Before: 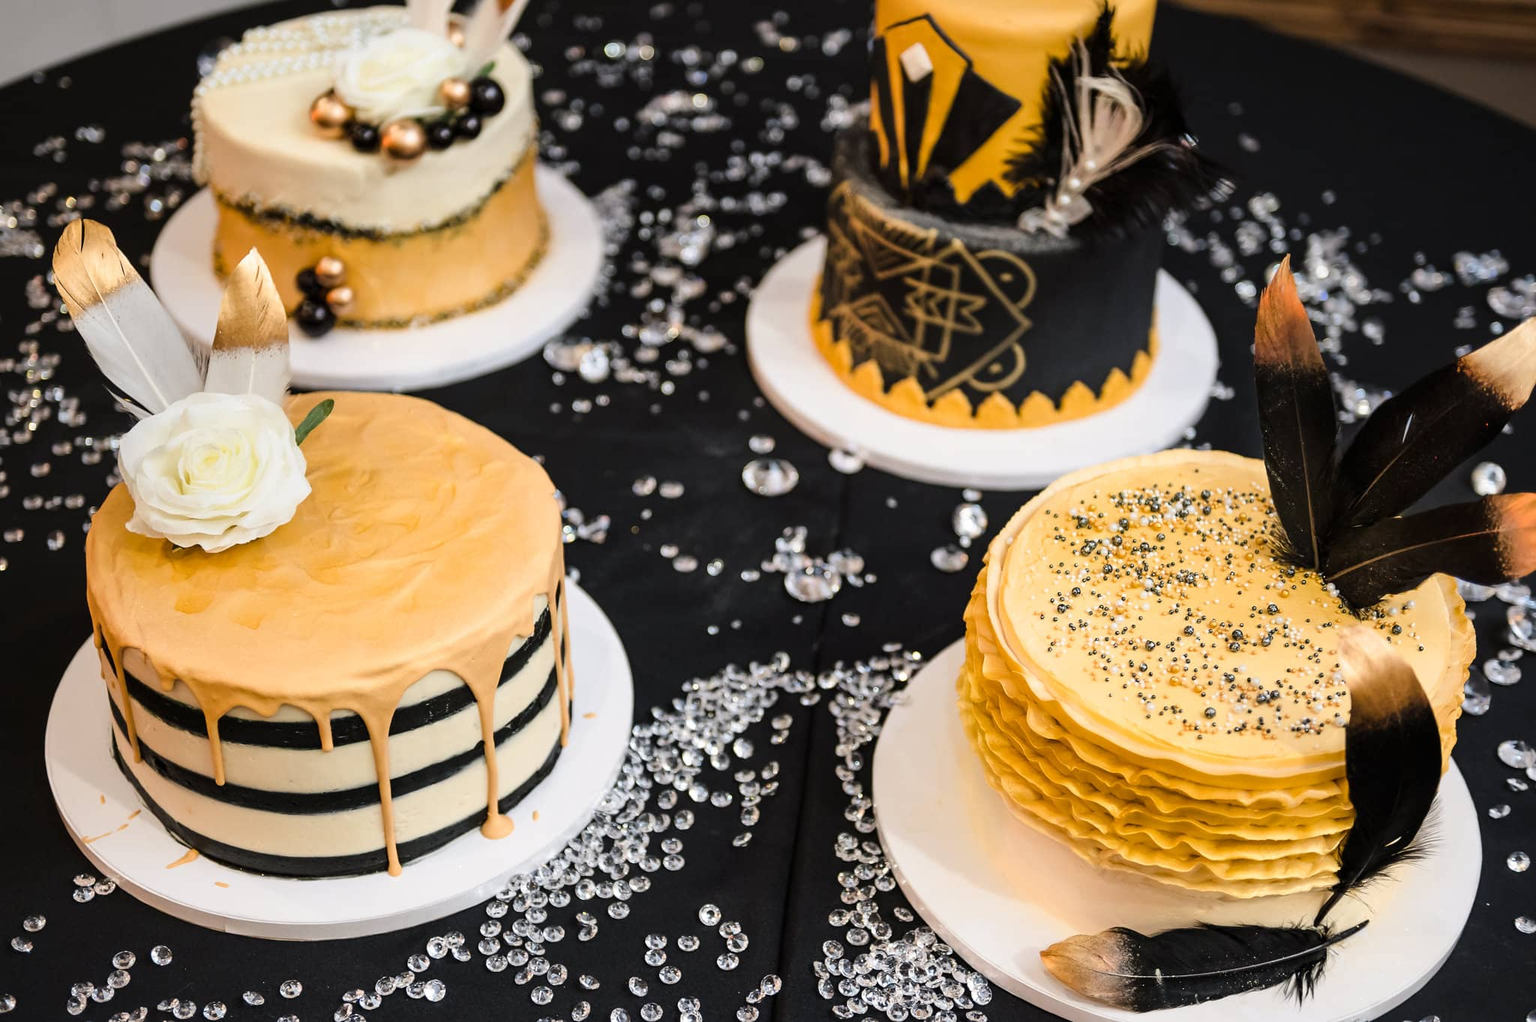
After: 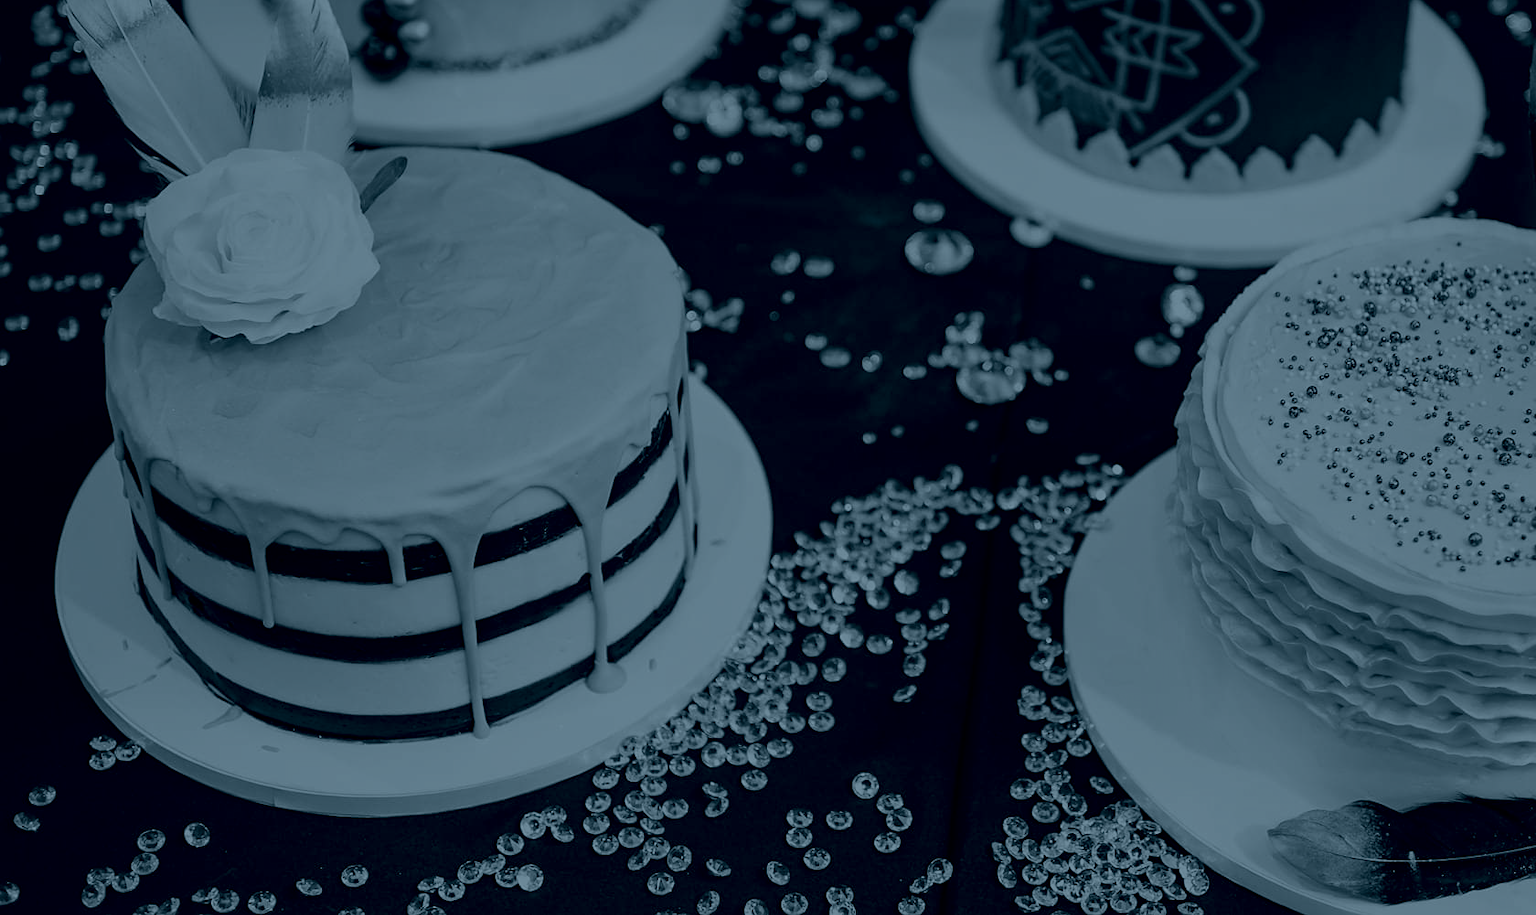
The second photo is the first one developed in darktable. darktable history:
sharpen: amount 0.2
colorize: hue 194.4°, saturation 29%, source mix 61.75%, lightness 3.98%, version 1
crop: top 26.531%, right 17.959%
